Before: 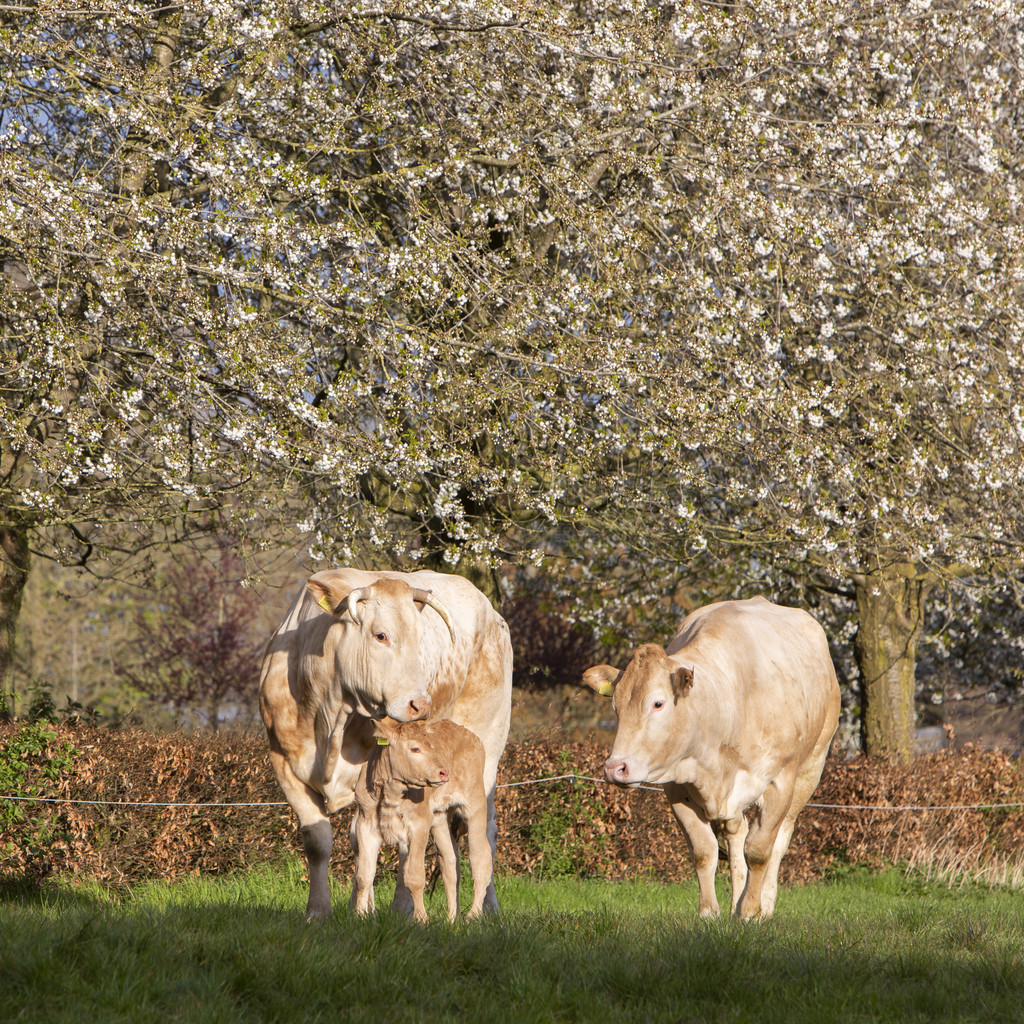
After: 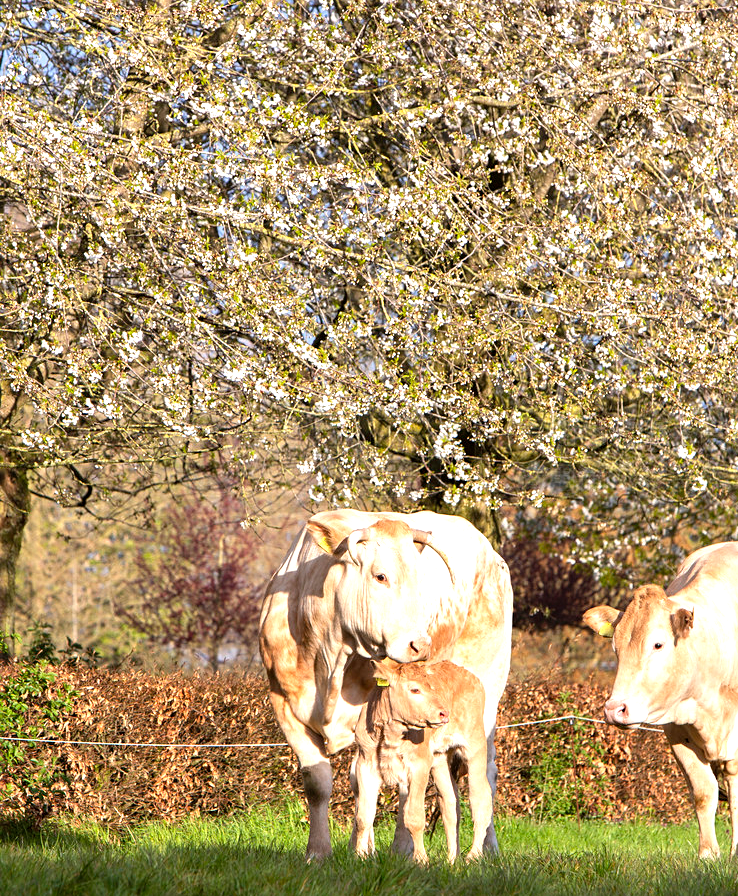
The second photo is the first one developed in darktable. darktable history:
sharpen: amount 0.2
crop: top 5.803%, right 27.864%, bottom 5.804%
levels: levels [0, 0.394, 0.787]
